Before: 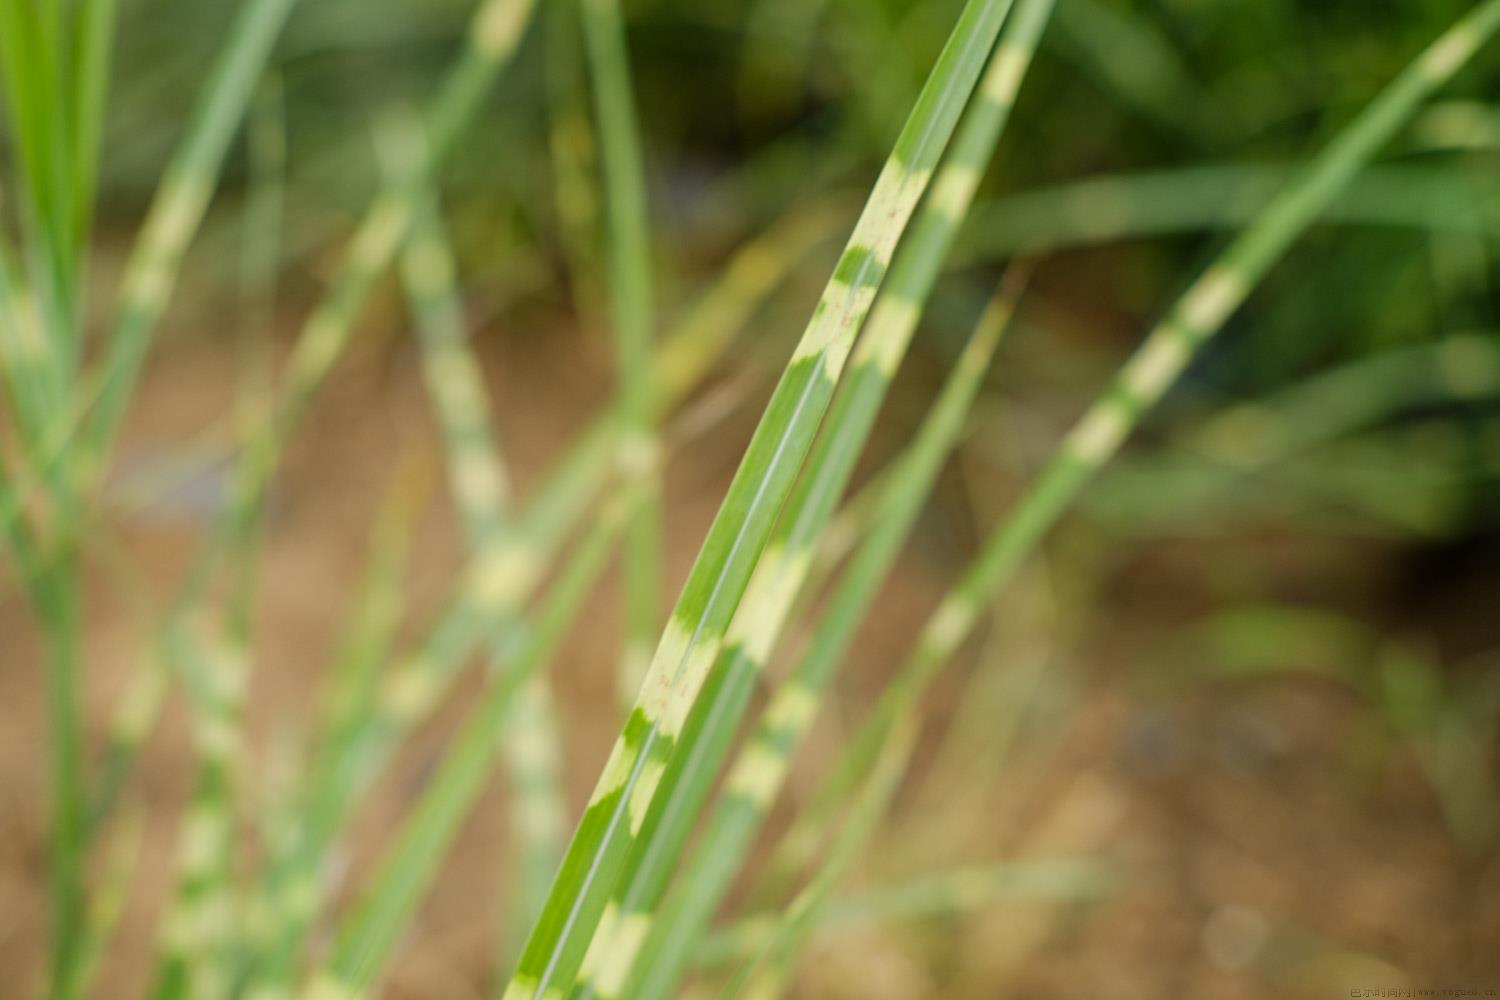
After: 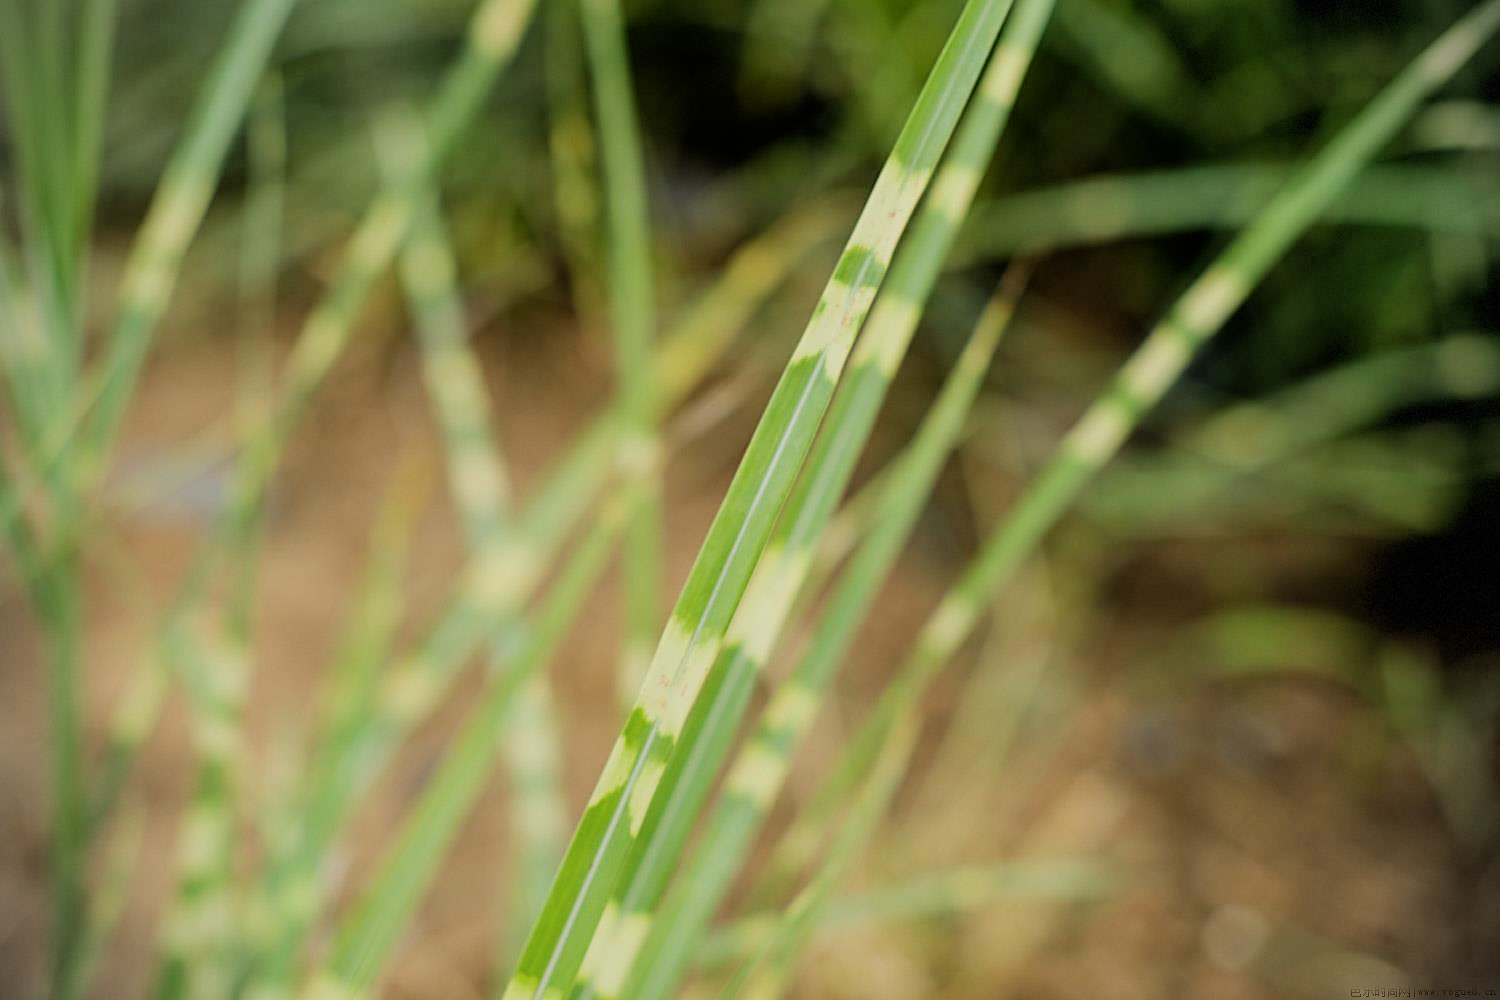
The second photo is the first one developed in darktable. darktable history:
filmic rgb: black relative exposure -5 EV, hardness 2.88, contrast 1.3, highlights saturation mix -10%
vignetting: dithering 8-bit output, unbound false
sharpen: on, module defaults
